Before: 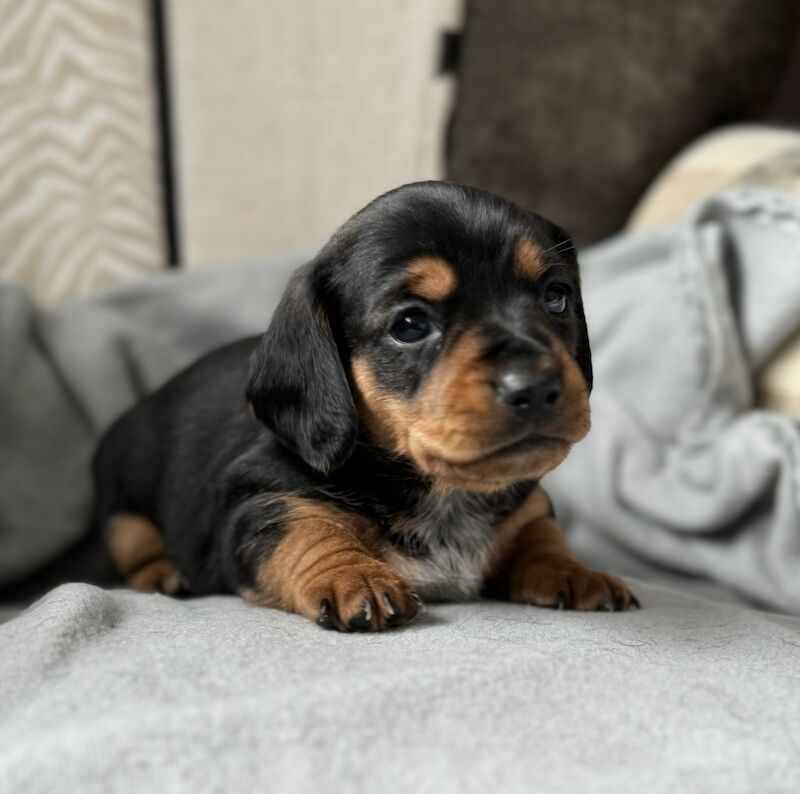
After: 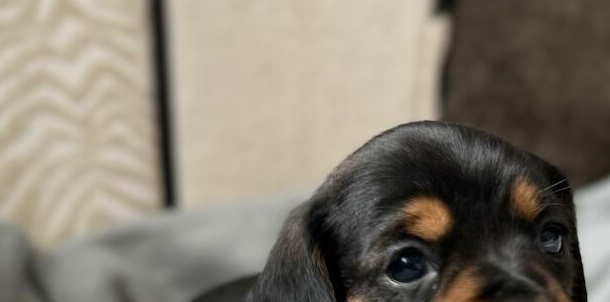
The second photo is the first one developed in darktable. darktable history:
exposure: compensate highlight preservation false
crop: left 0.579%, top 7.627%, right 23.167%, bottom 54.275%
velvia: on, module defaults
